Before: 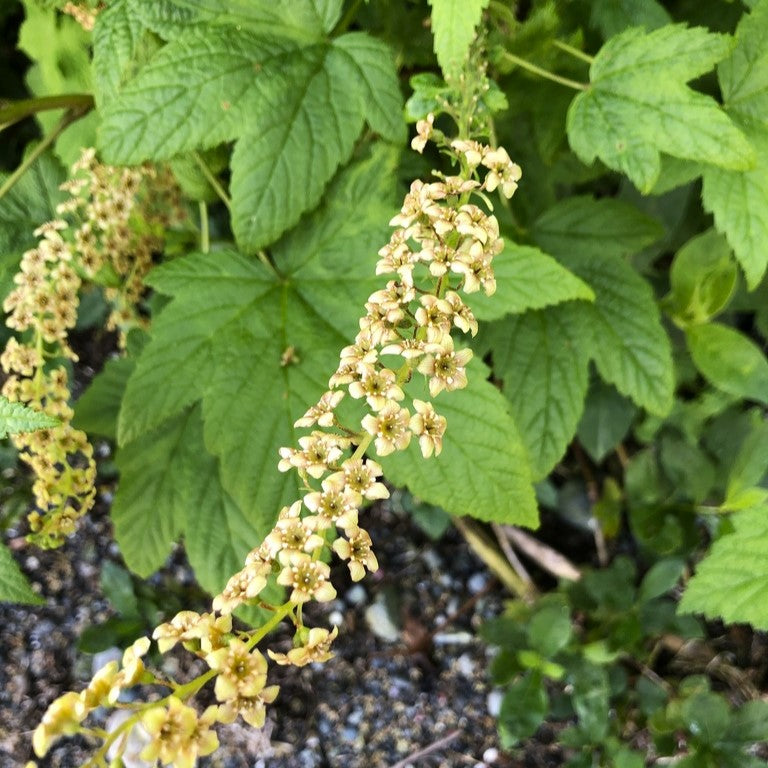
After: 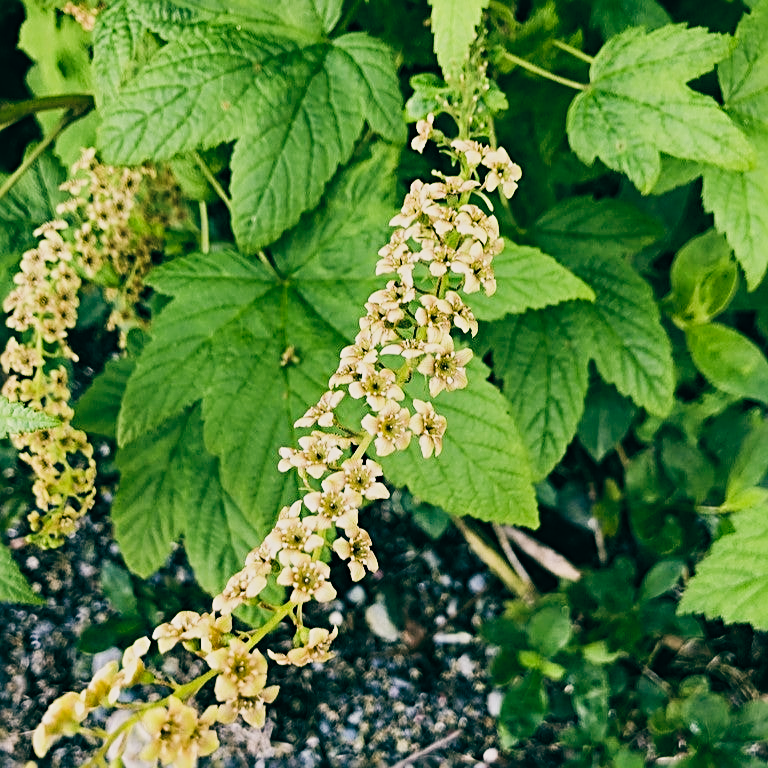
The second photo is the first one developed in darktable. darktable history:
sigmoid: on, module defaults
color balance: lift [1.005, 0.99, 1.007, 1.01], gamma [1, 0.979, 1.011, 1.021], gain [0.923, 1.098, 1.025, 0.902], input saturation 90.45%, contrast 7.73%, output saturation 105.91%
sharpen: radius 2.817, amount 0.715
